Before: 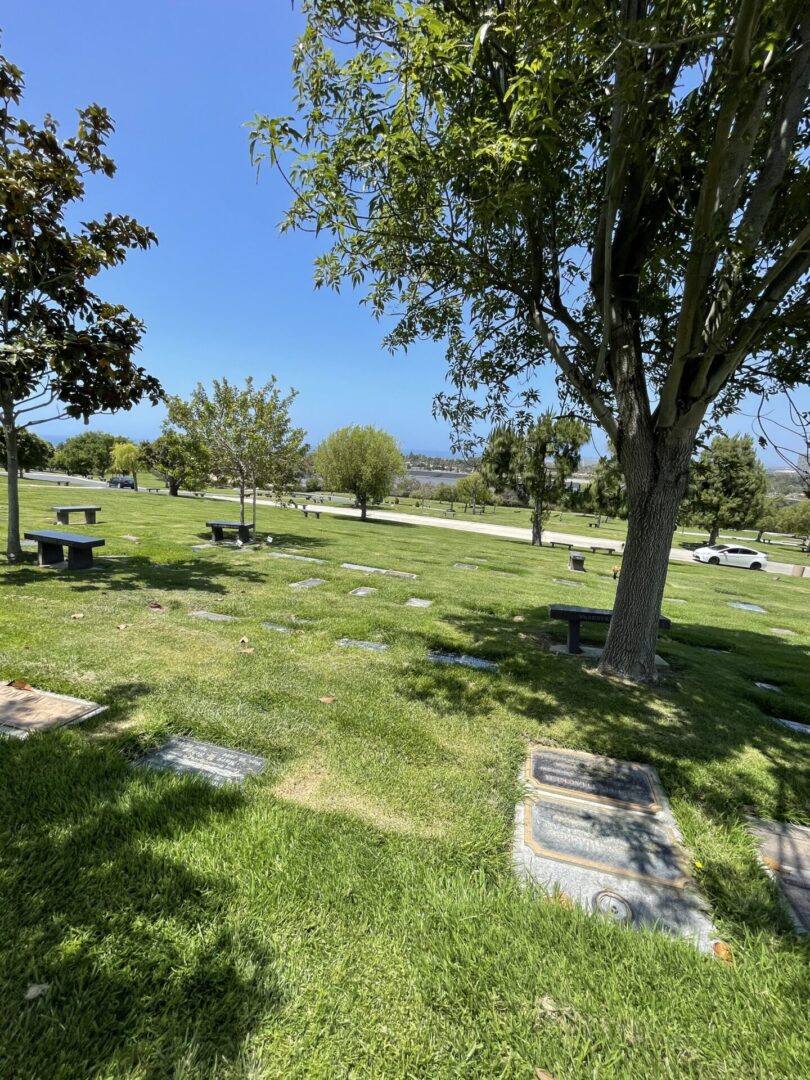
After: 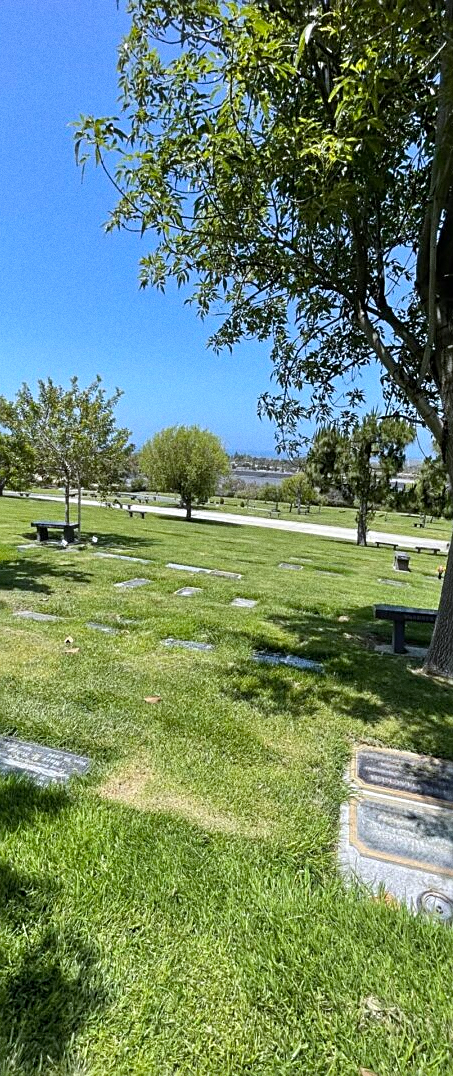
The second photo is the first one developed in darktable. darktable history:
crop: left 21.674%, right 22.086%
grain: on, module defaults
exposure: black level correction 0, compensate exposure bias true, compensate highlight preservation false
white balance: red 0.984, blue 1.059
sharpen: on, module defaults
